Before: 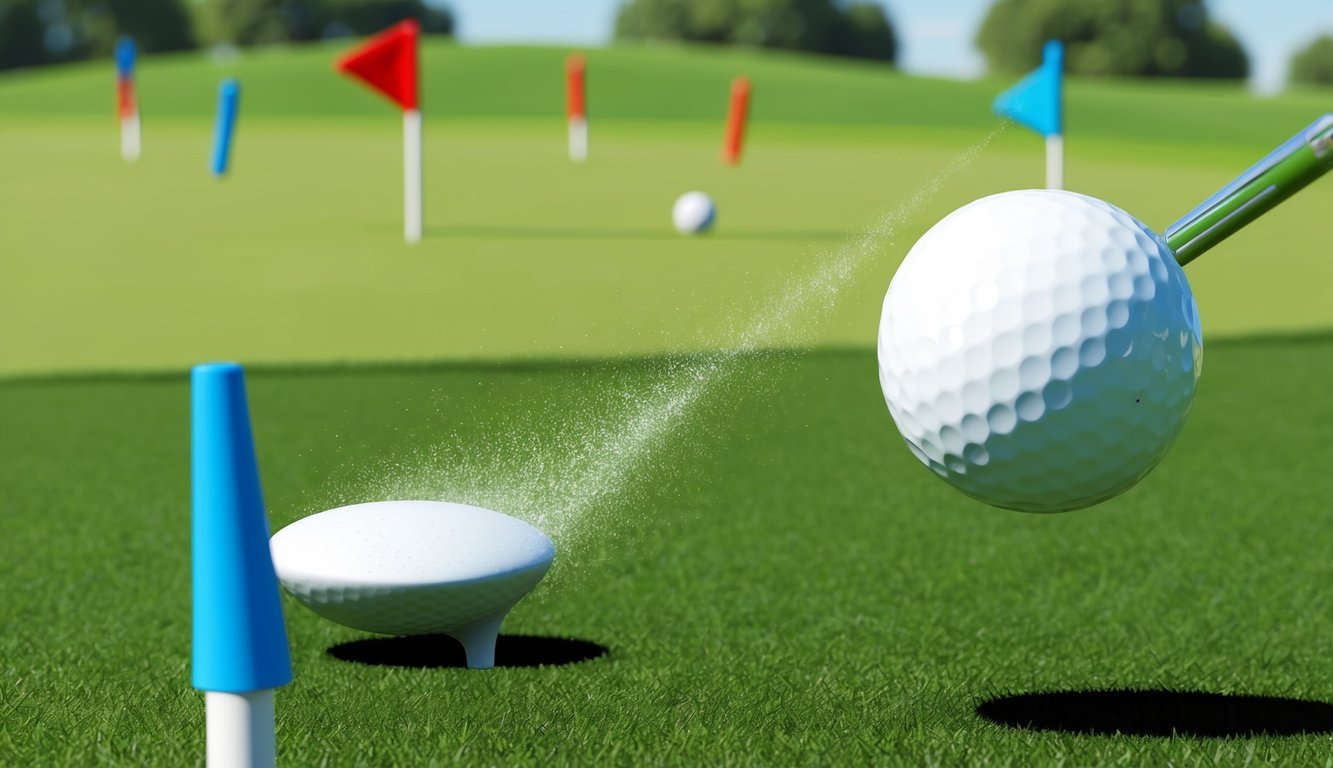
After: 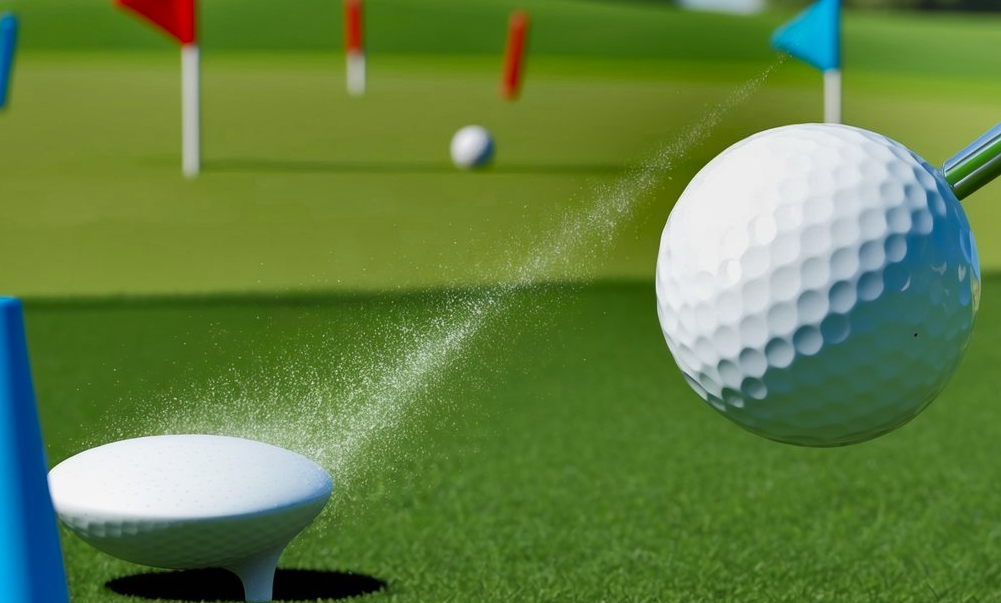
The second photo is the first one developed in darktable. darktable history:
crop: left 16.681%, top 8.719%, right 8.184%, bottom 12.641%
shadows and highlights: radius 124.67, shadows 98.64, white point adjustment -3.1, highlights -99.55, soften with gaussian
